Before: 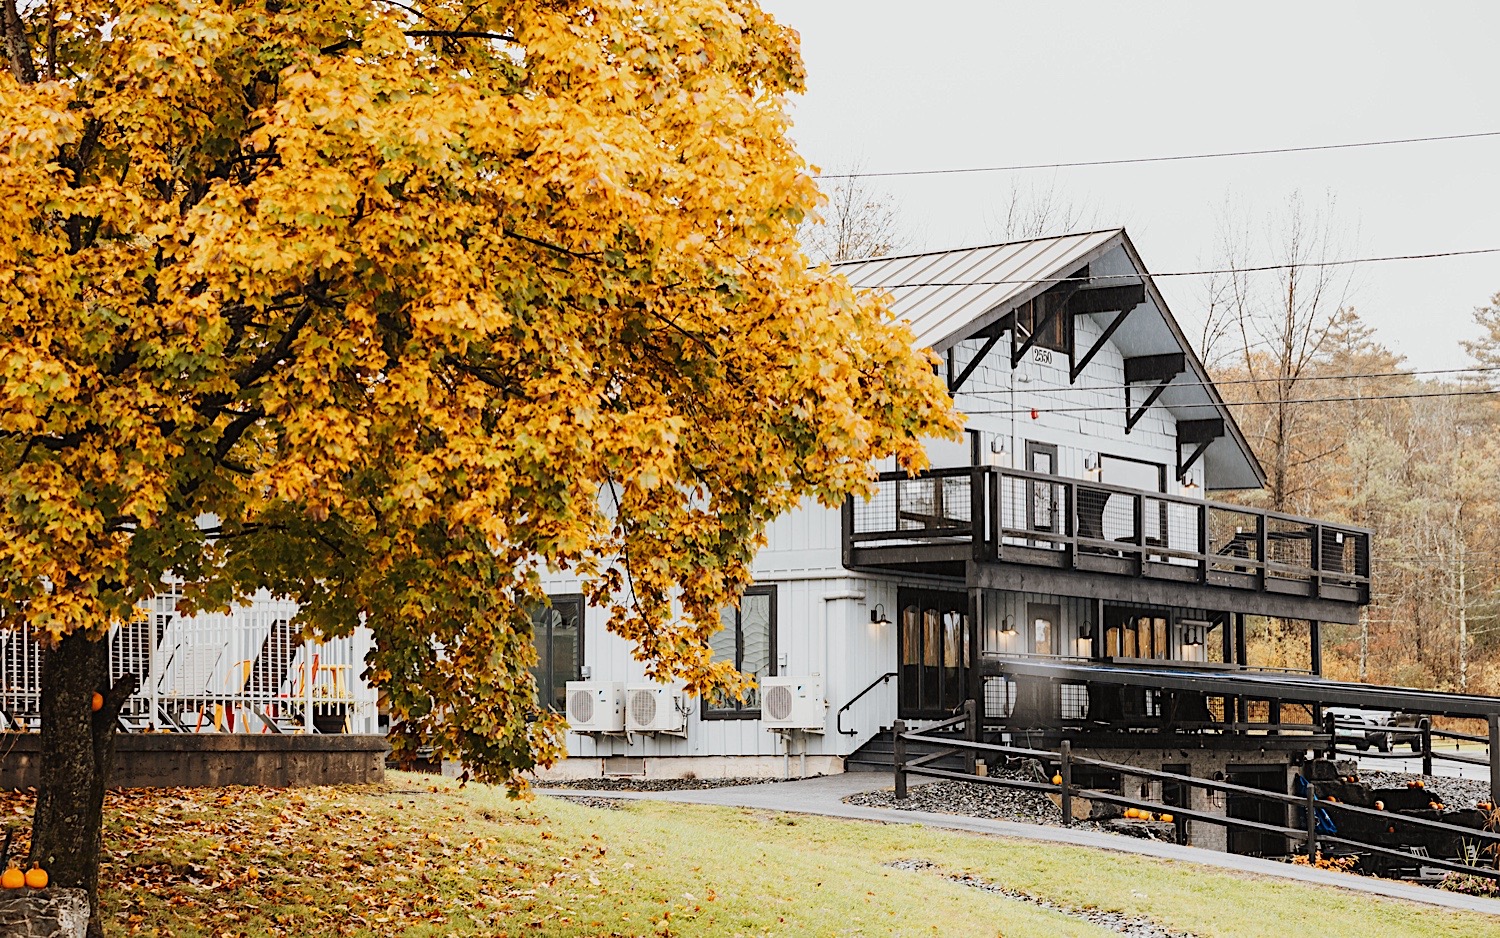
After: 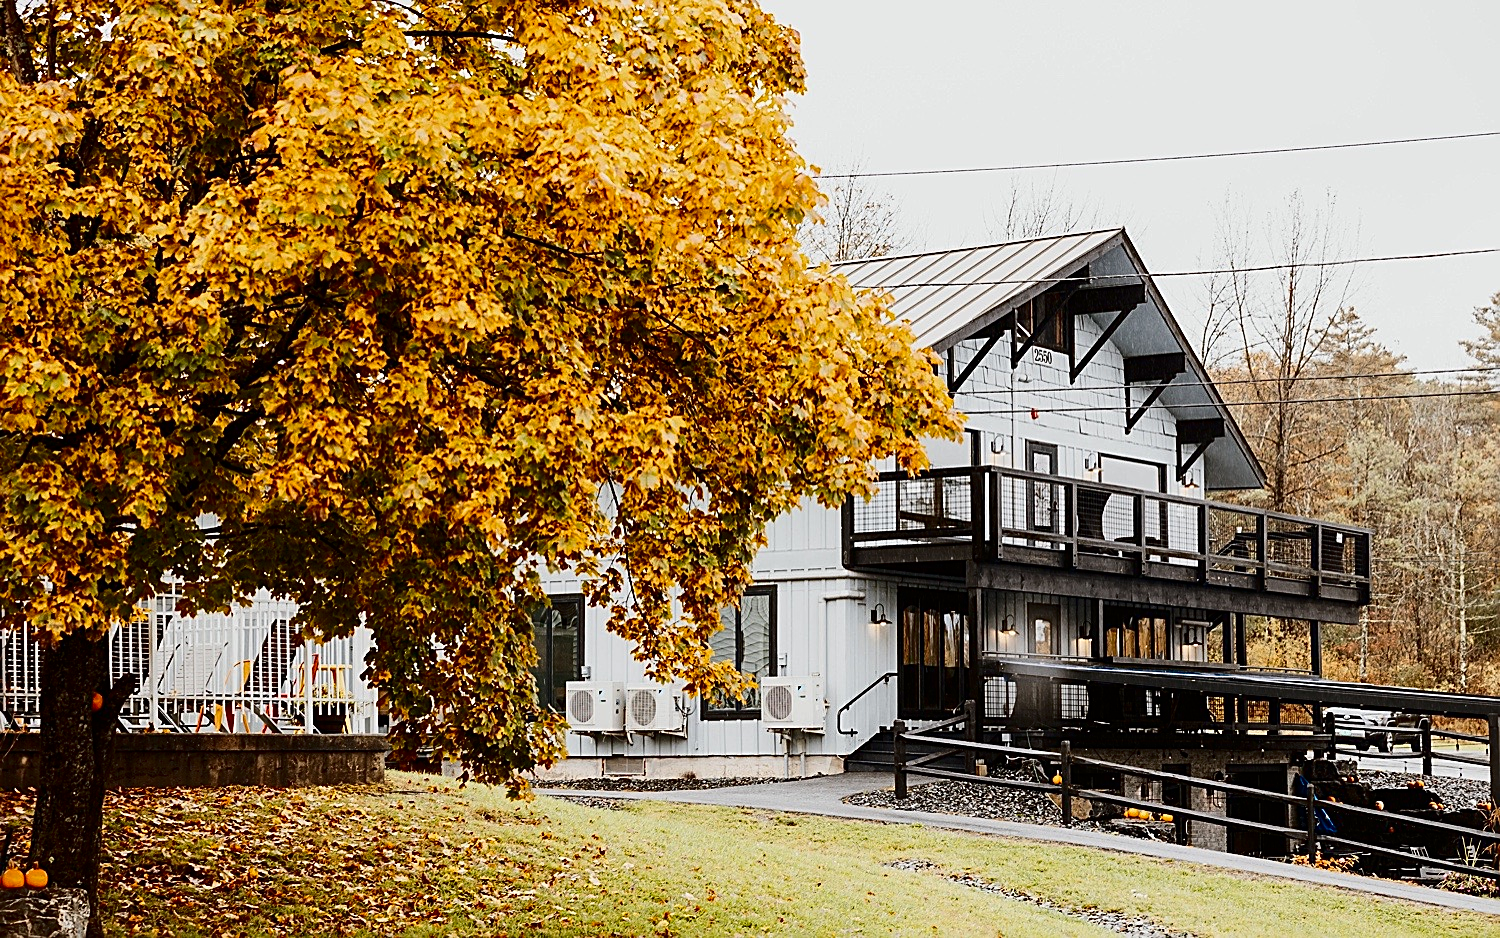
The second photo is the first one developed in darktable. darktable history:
contrast brightness saturation: contrast 0.19, brightness -0.24, saturation 0.11
sharpen: on, module defaults
white balance: emerald 1
